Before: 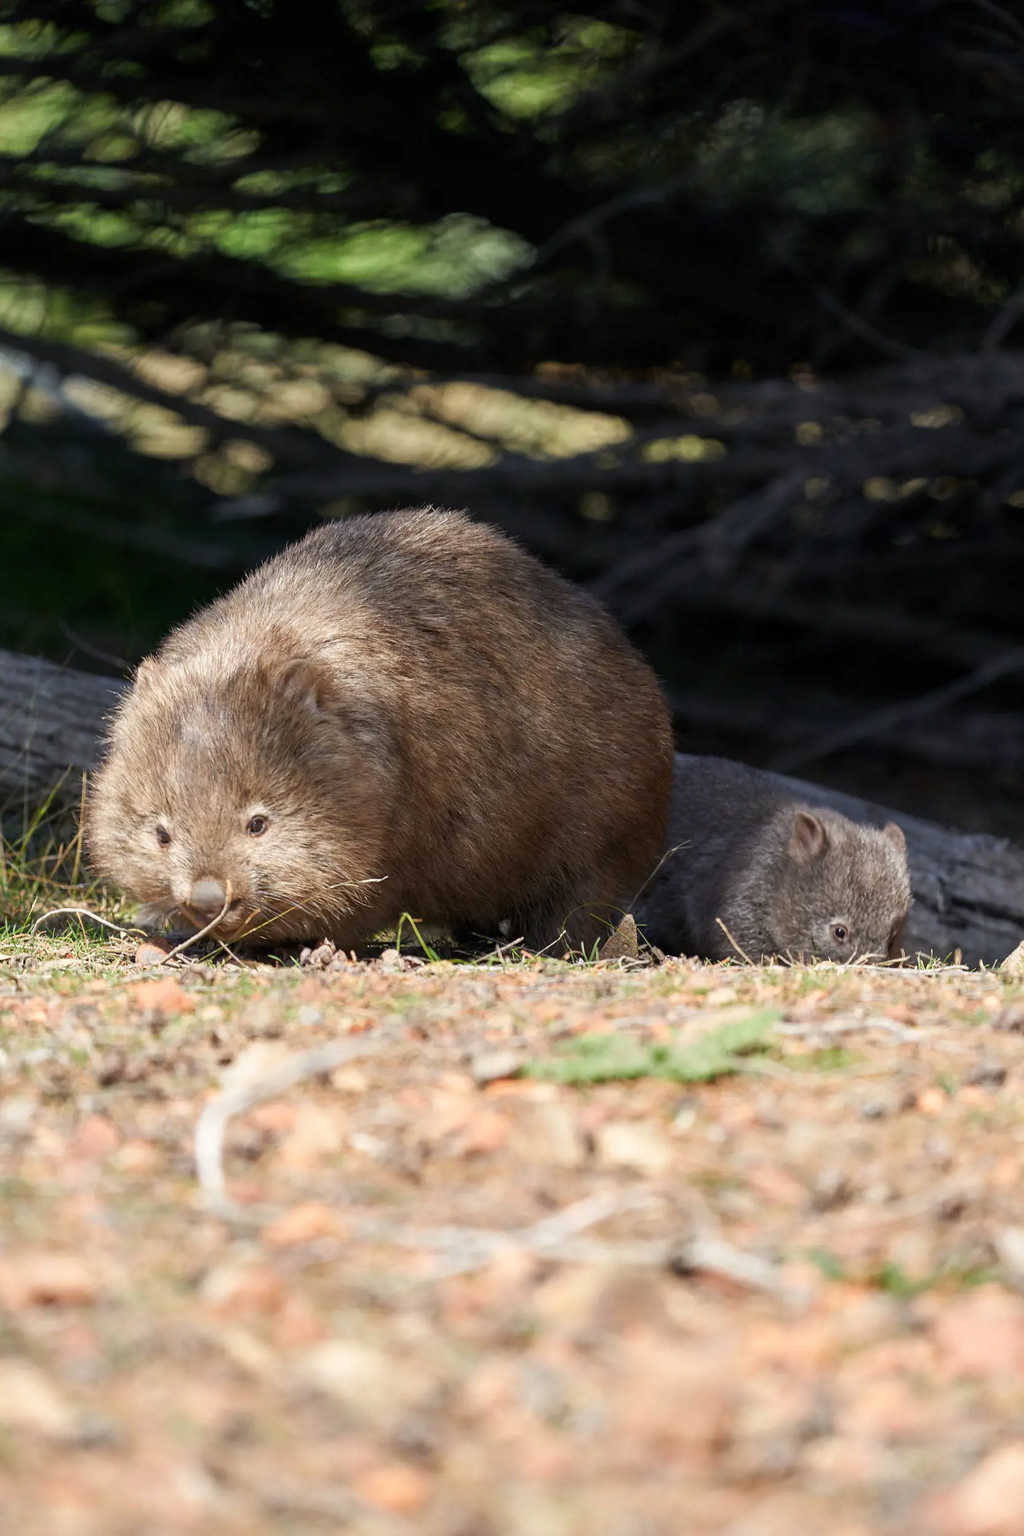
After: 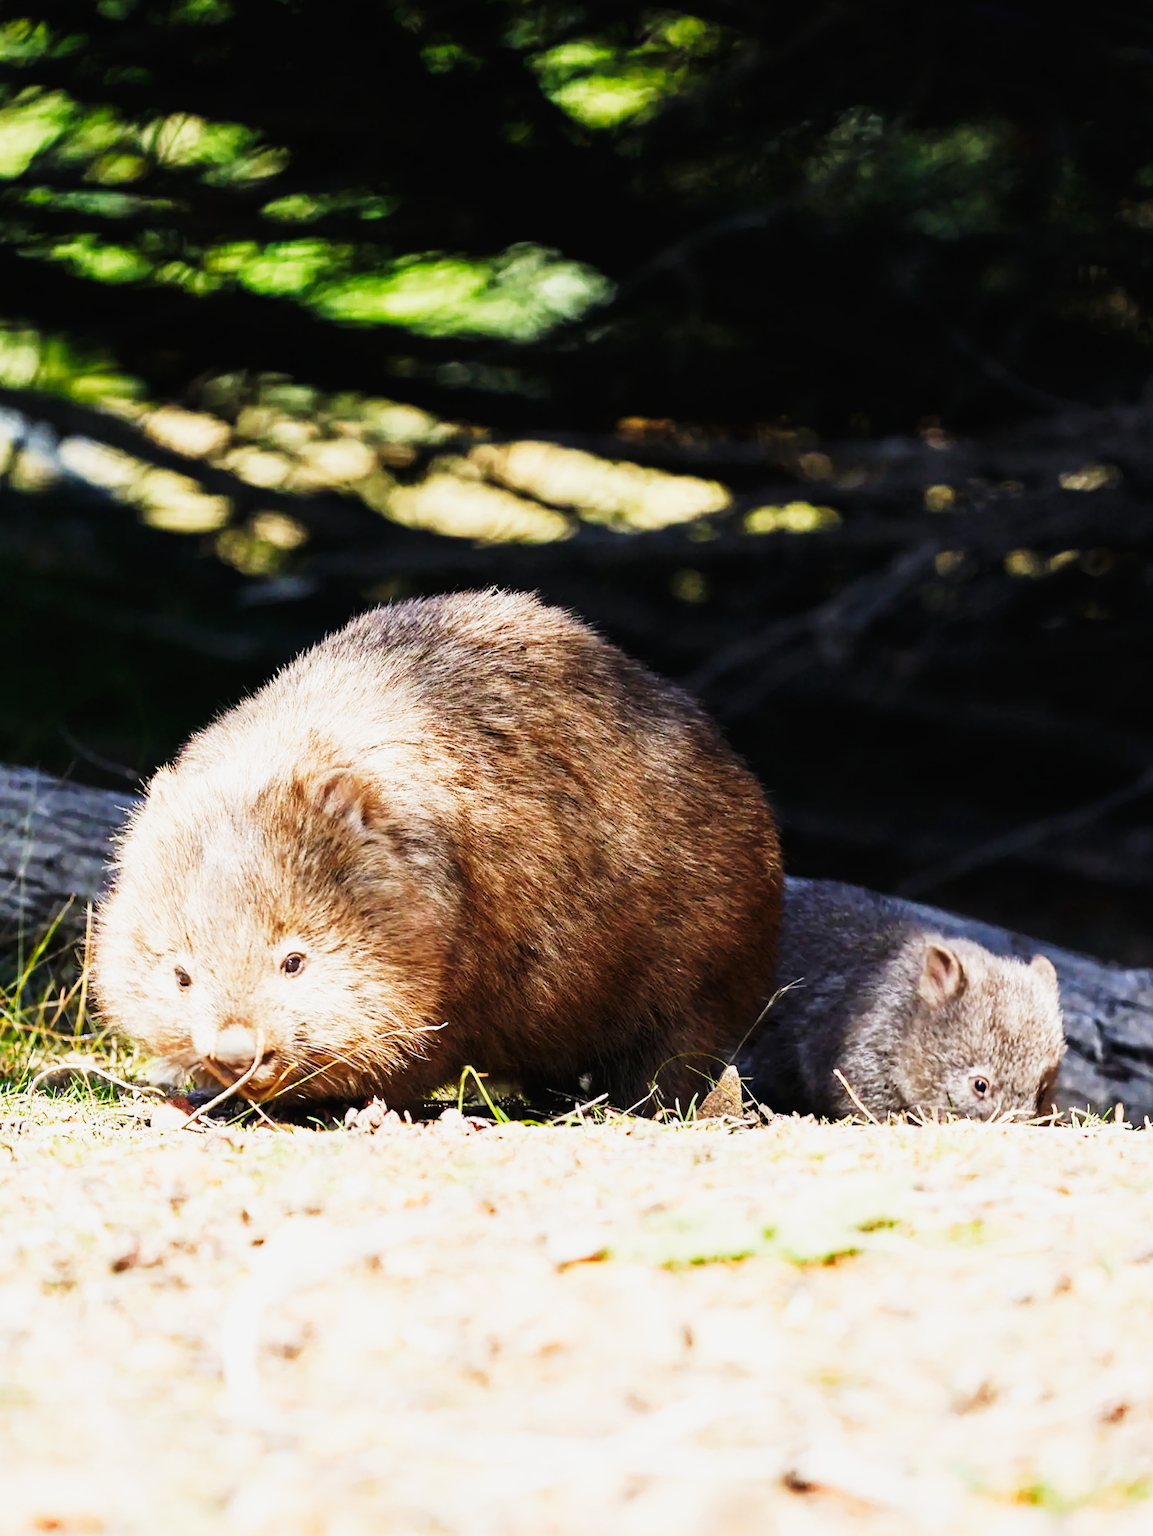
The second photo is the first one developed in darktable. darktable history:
local contrast: mode bilateral grid, contrast 14, coarseness 37, detail 104%, midtone range 0.2
crop and rotate: angle 0.409°, left 0.327%, right 2.963%, bottom 14.125%
tone curve: curves: ch0 [(0, 0.011) (0.139, 0.106) (0.295, 0.271) (0.499, 0.523) (0.739, 0.782) (0.857, 0.879) (1, 0.967)]; ch1 [(0, 0) (0.272, 0.249) (0.39, 0.379) (0.469, 0.456) (0.495, 0.497) (0.524, 0.53) (0.588, 0.62) (0.725, 0.779) (1, 1)]; ch2 [(0, 0) (0.125, 0.089) (0.35, 0.317) (0.437, 0.42) (0.502, 0.499) (0.533, 0.553) (0.599, 0.638) (1, 1)], preserve colors none
base curve: curves: ch0 [(0, 0) (0.007, 0.004) (0.027, 0.03) (0.046, 0.07) (0.207, 0.54) (0.442, 0.872) (0.673, 0.972) (1, 1)], preserve colors none
